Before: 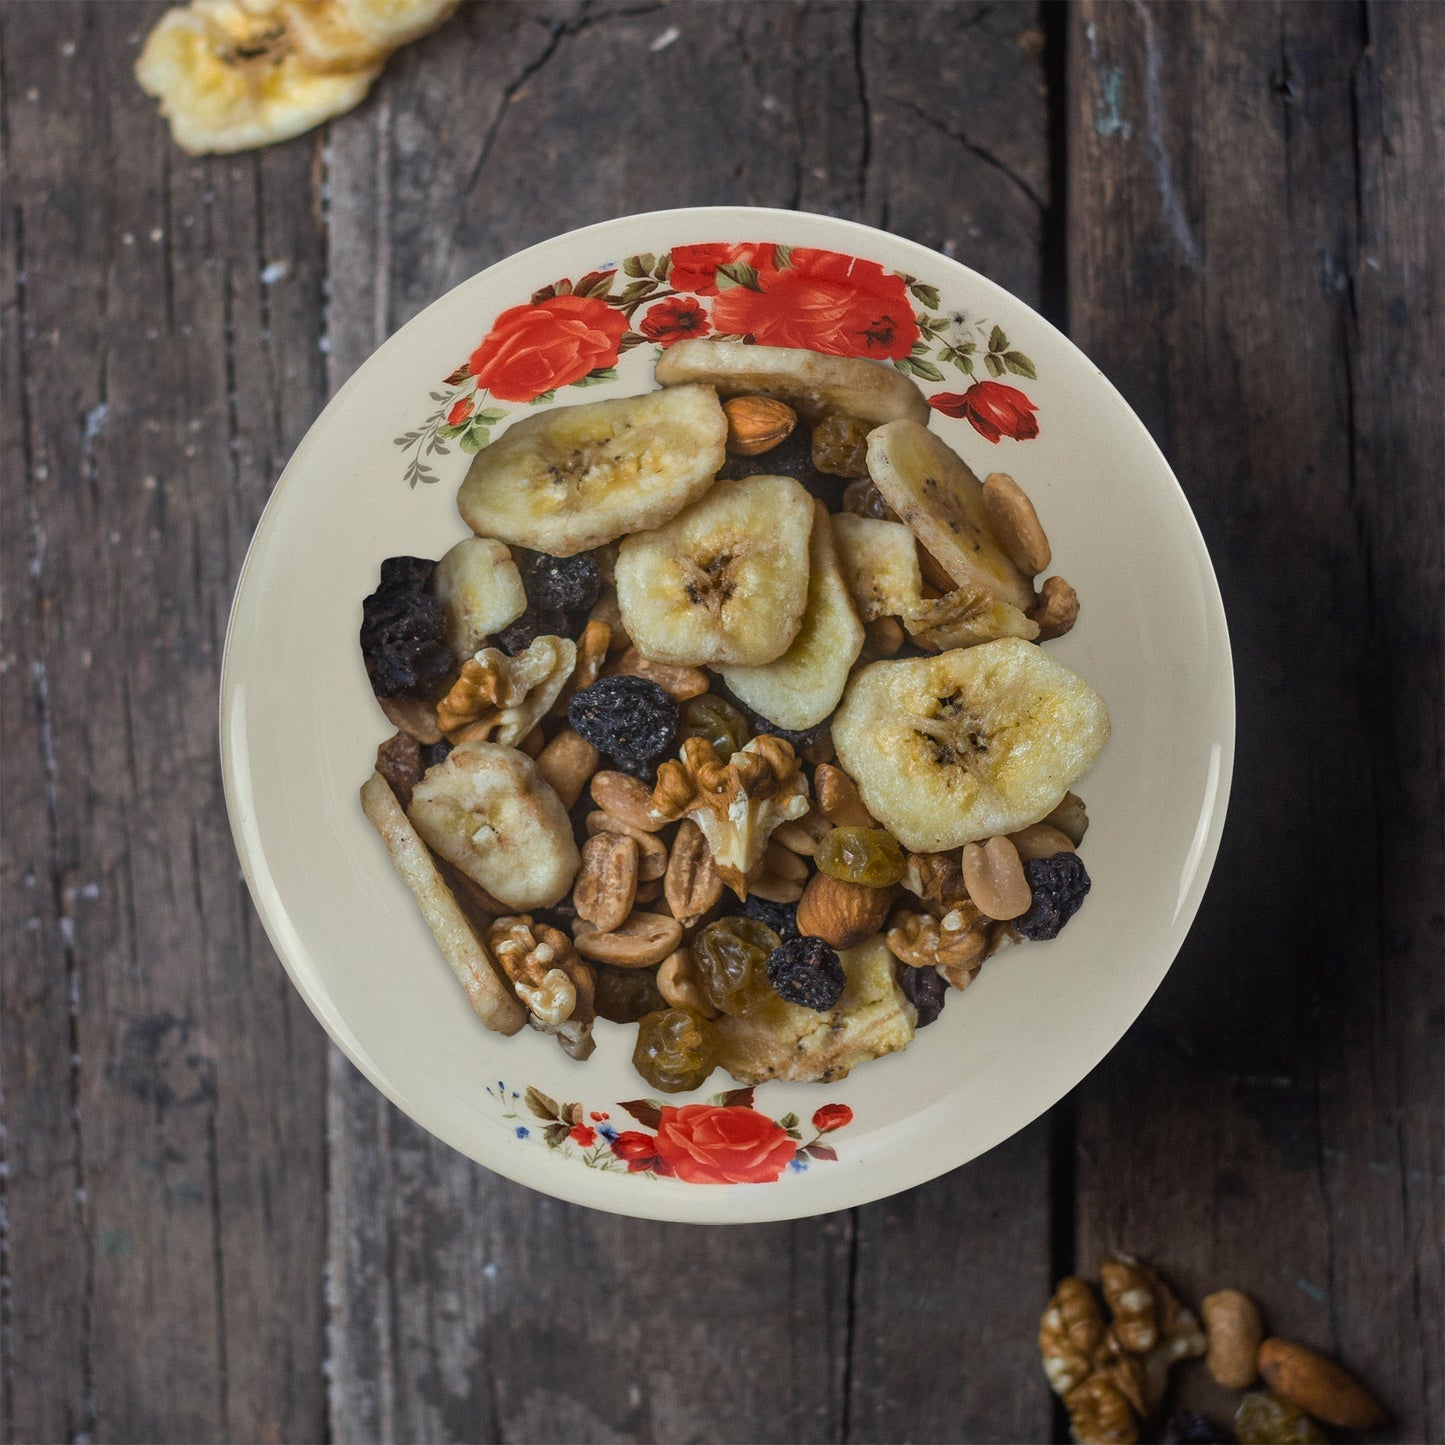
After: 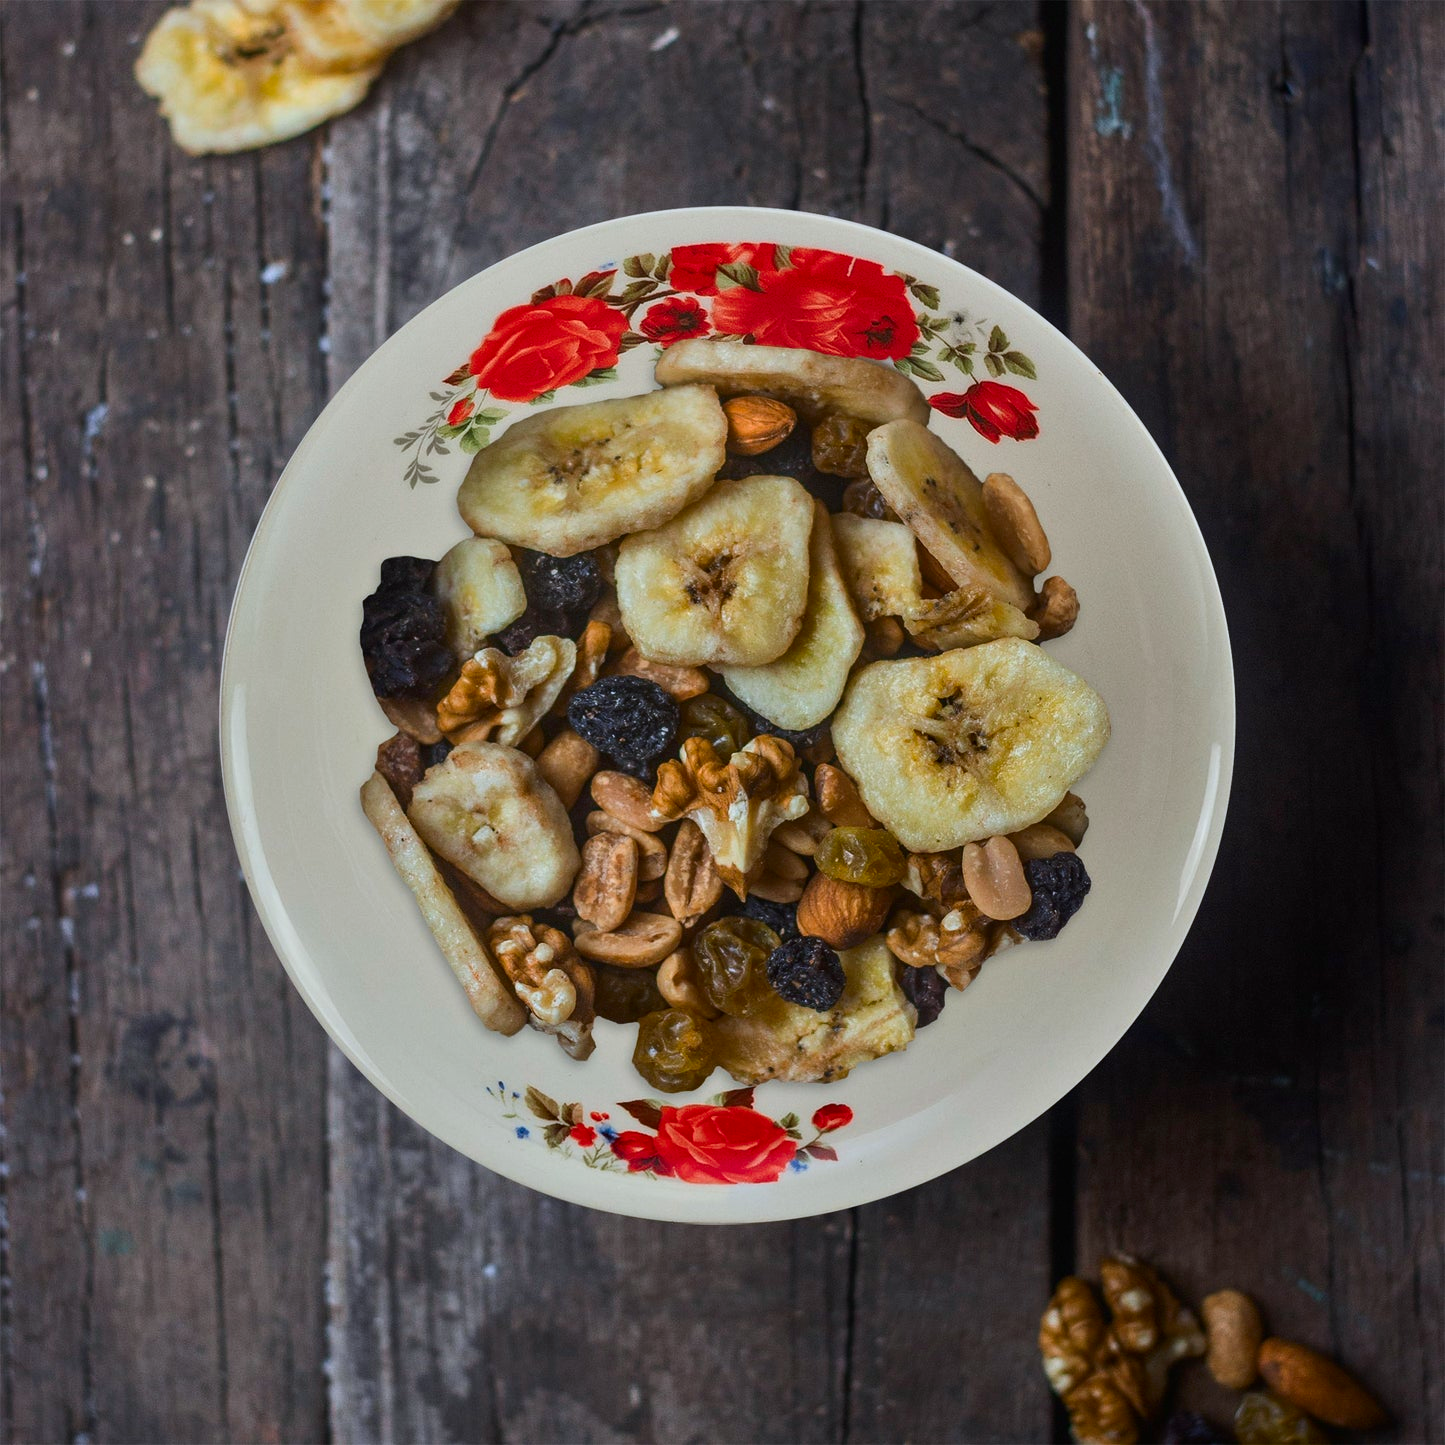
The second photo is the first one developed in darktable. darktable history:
tone equalizer: -8 EV -0.002 EV, -7 EV 0.005 EV, -6 EV -0.033 EV, -5 EV 0.021 EV, -4 EV -0.007 EV, -3 EV 0.021 EV, -2 EV -0.045 EV, -1 EV -0.319 EV, +0 EV -0.583 EV, mask exposure compensation -0.505 EV
color correction: highlights a* -0.841, highlights b* -8.2
contrast brightness saturation: contrast 0.162, saturation 0.316
